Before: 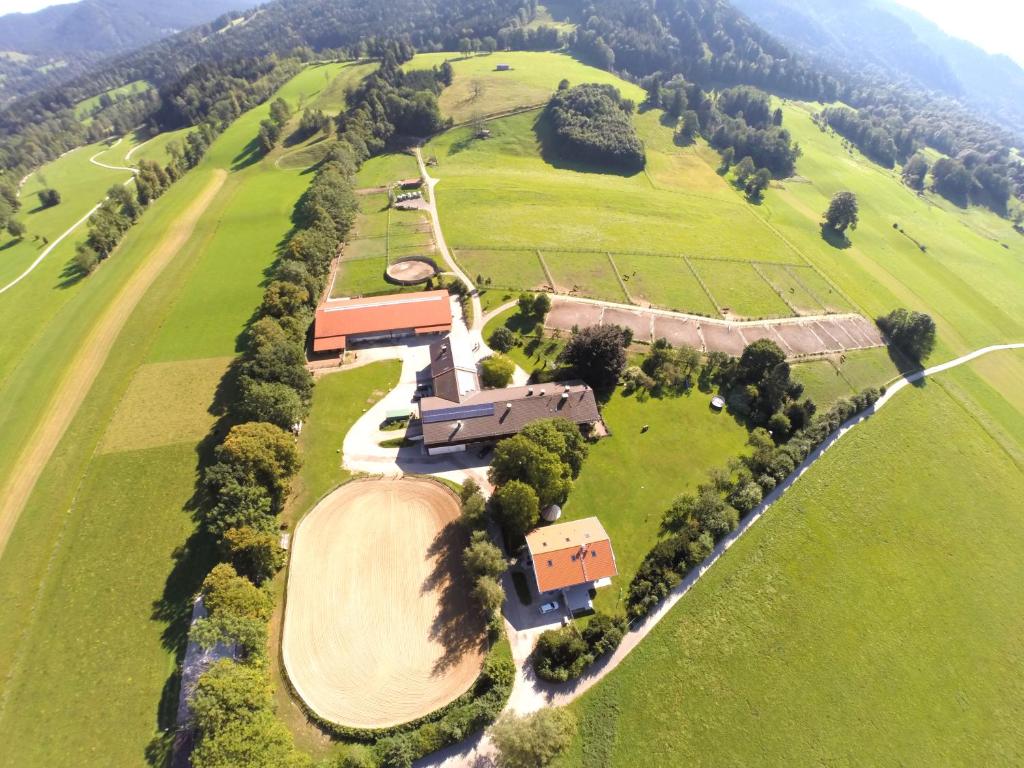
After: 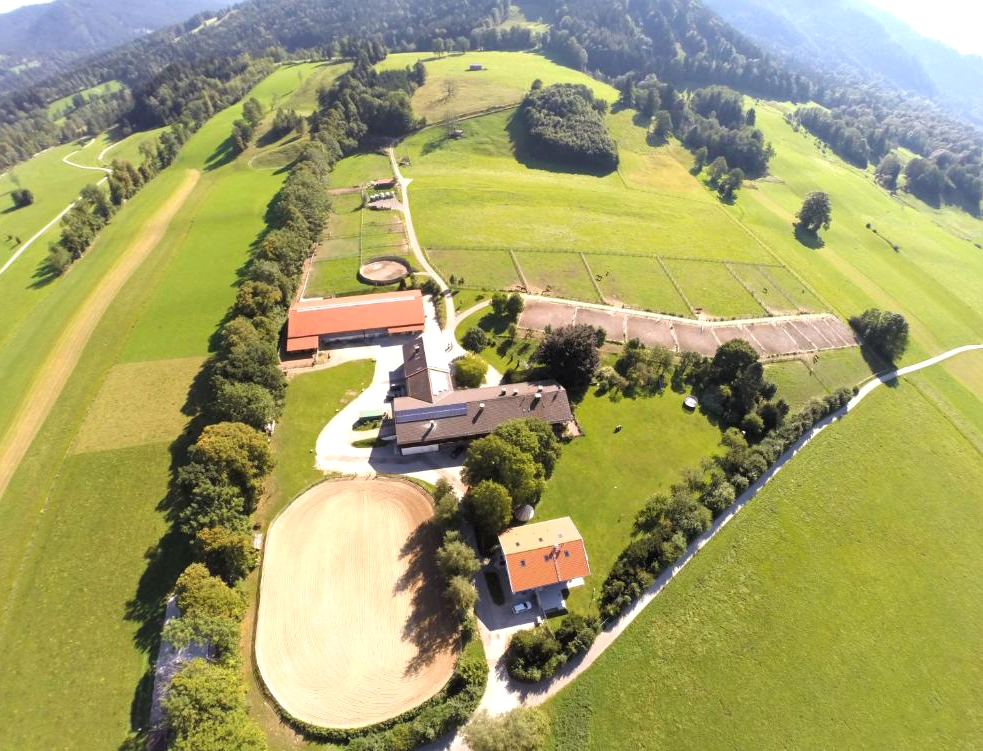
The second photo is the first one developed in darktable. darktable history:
levels: levels [0.016, 0.492, 0.969]
crop and rotate: left 2.706%, right 1.267%, bottom 2.206%
